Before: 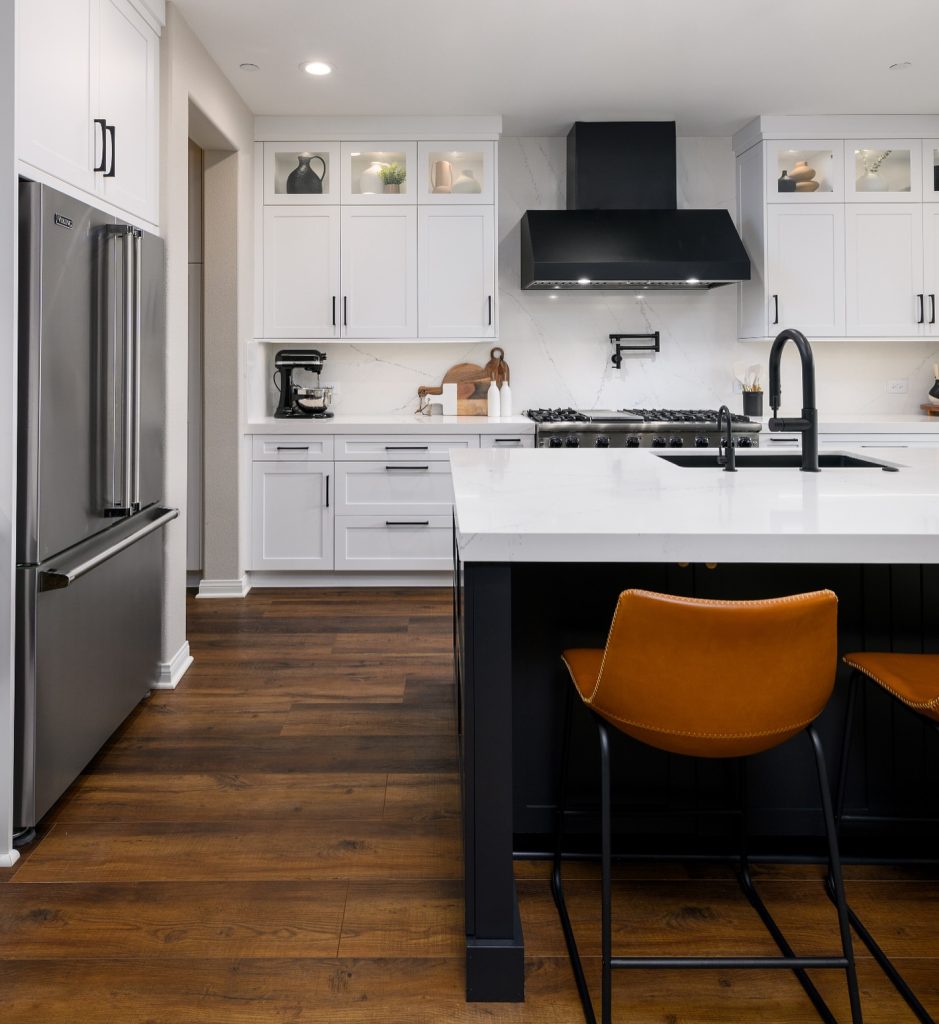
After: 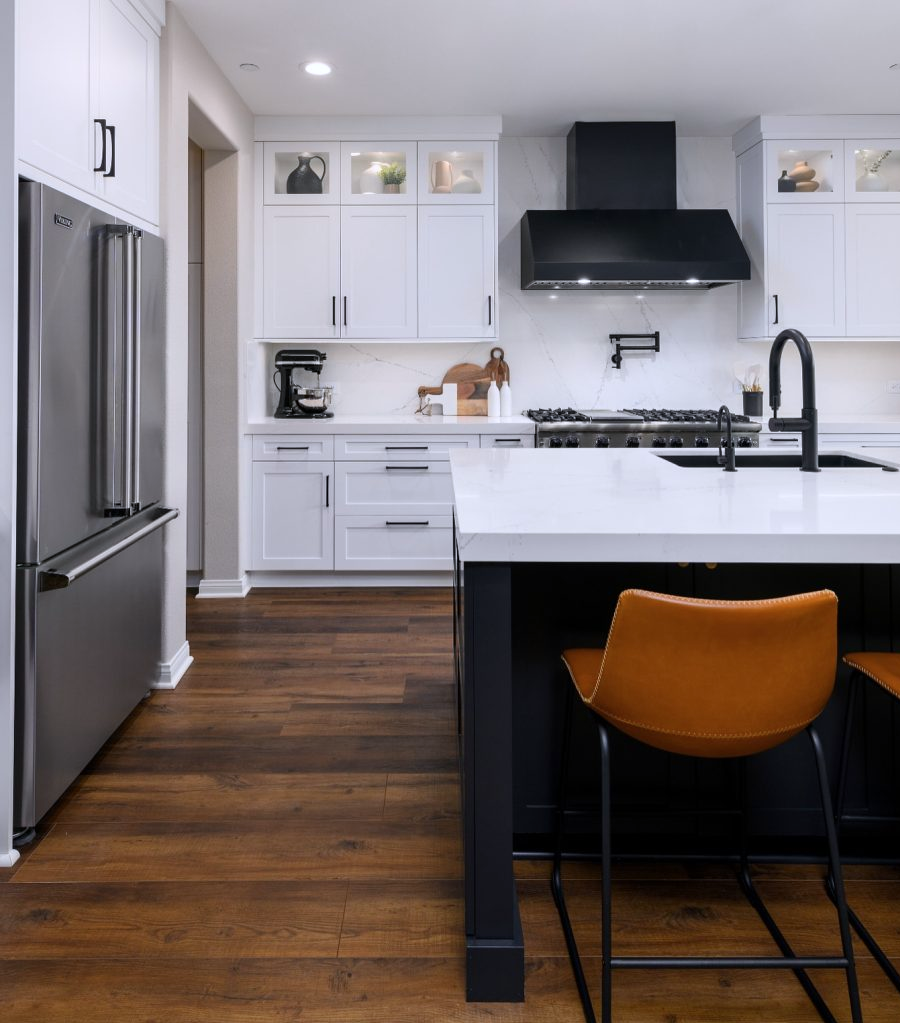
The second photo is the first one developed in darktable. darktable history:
crop: right 4.126%, bottom 0.031%
color calibration: illuminant as shot in camera, x 0.358, y 0.373, temperature 4628.91 K
